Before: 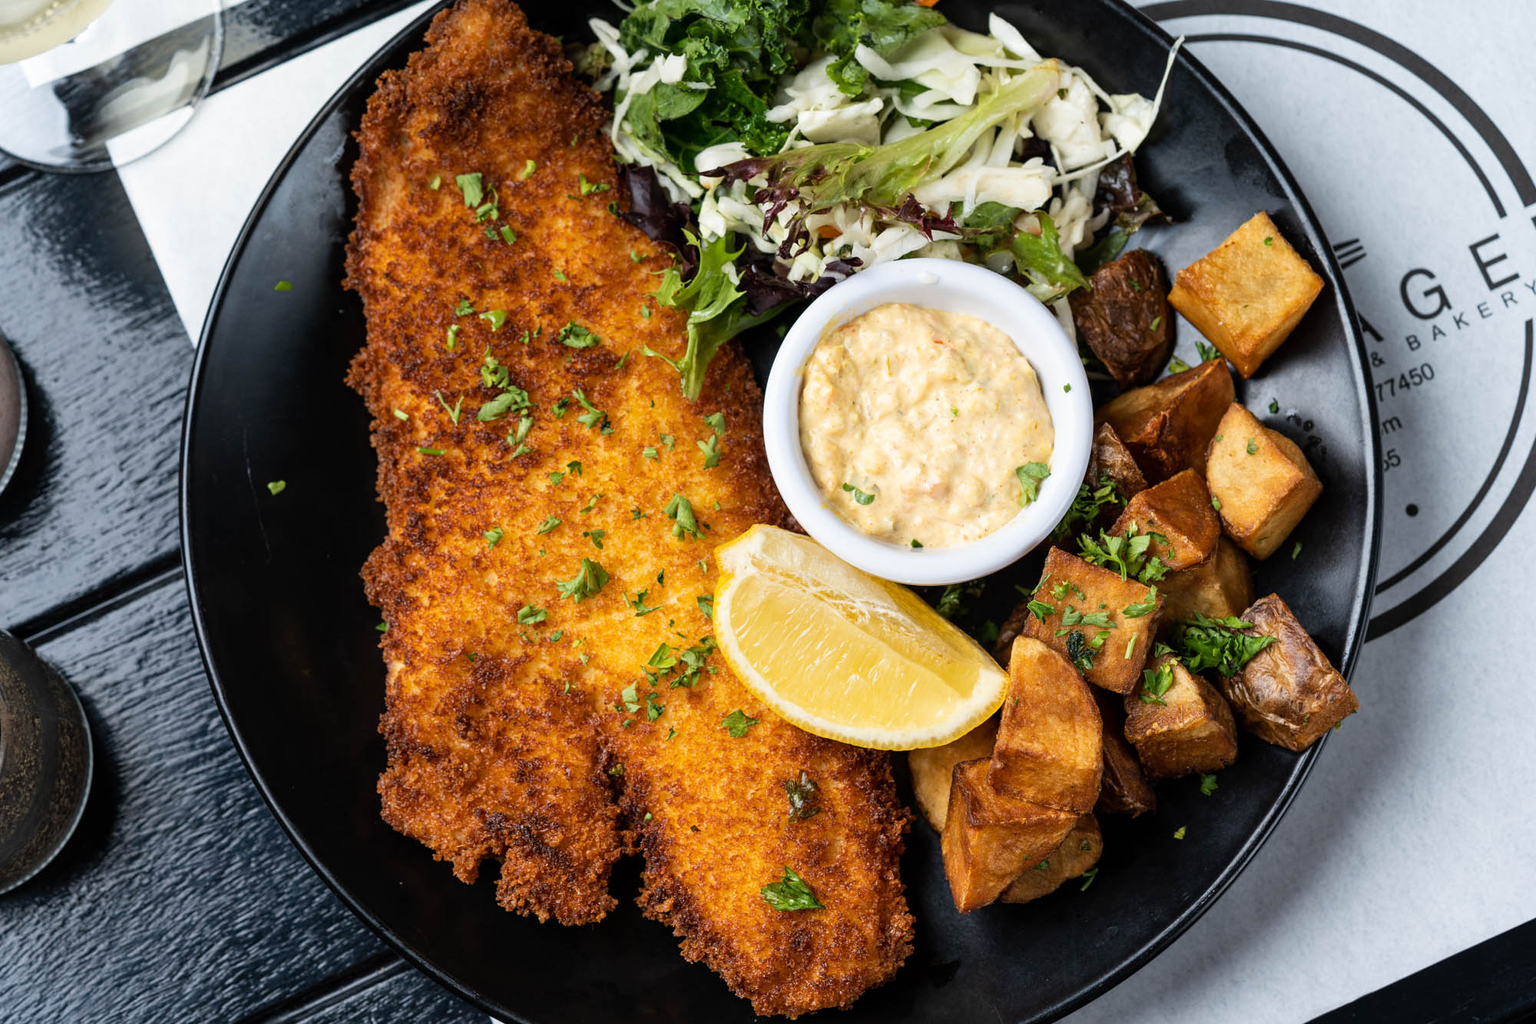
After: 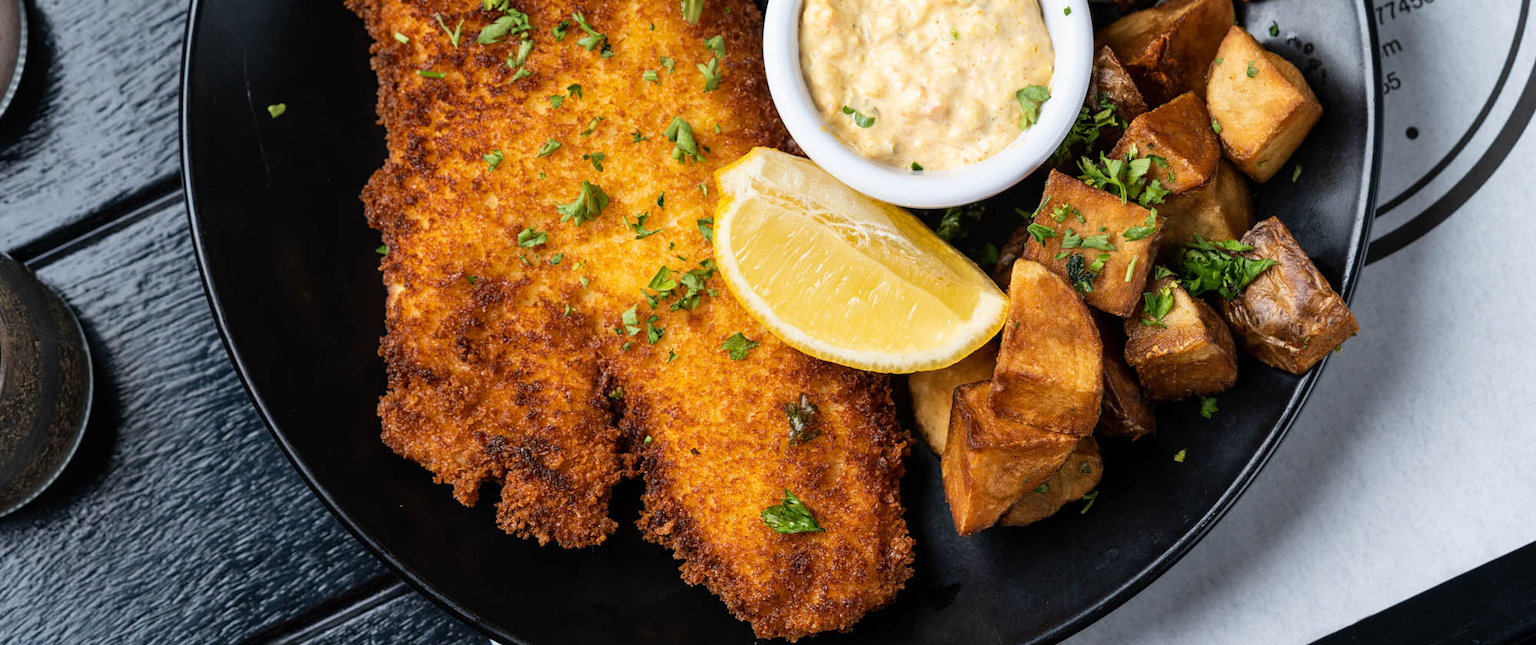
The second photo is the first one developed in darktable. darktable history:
crop and rotate: top 36.85%
